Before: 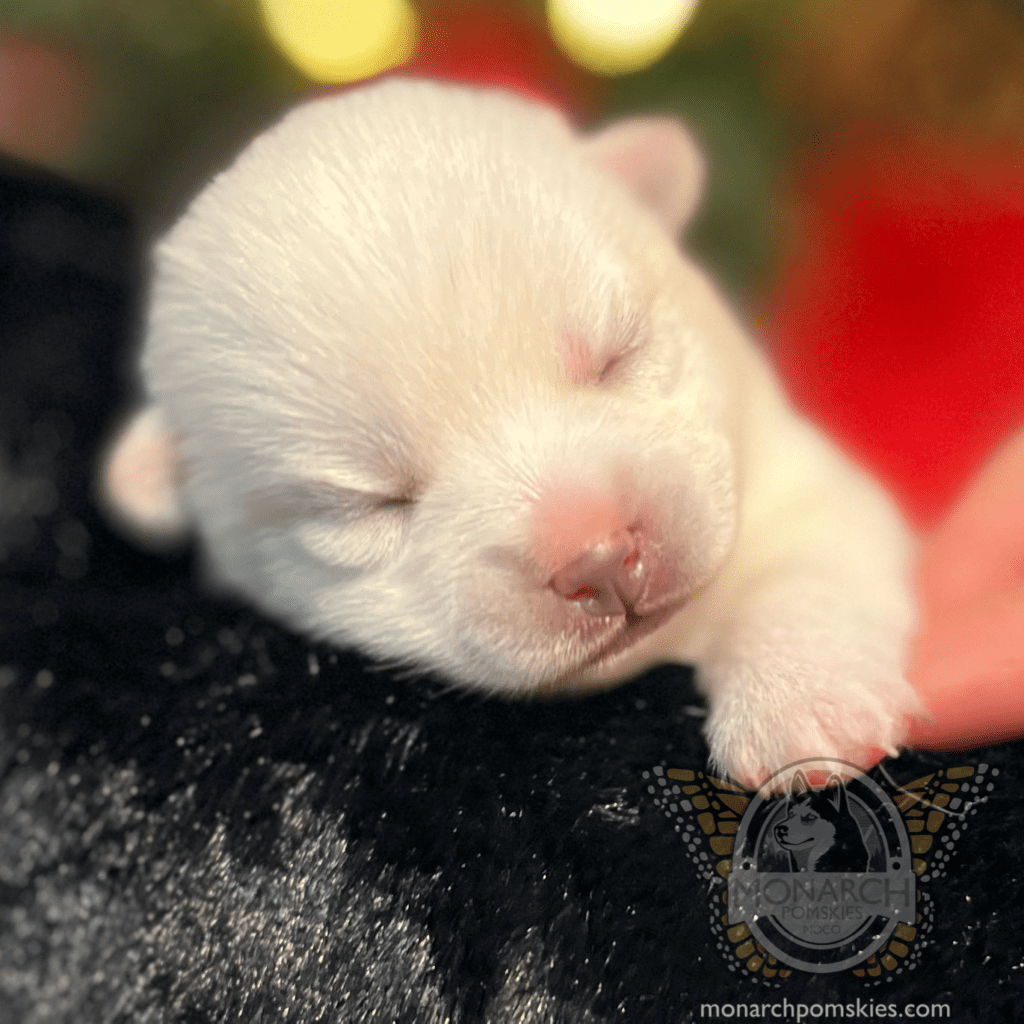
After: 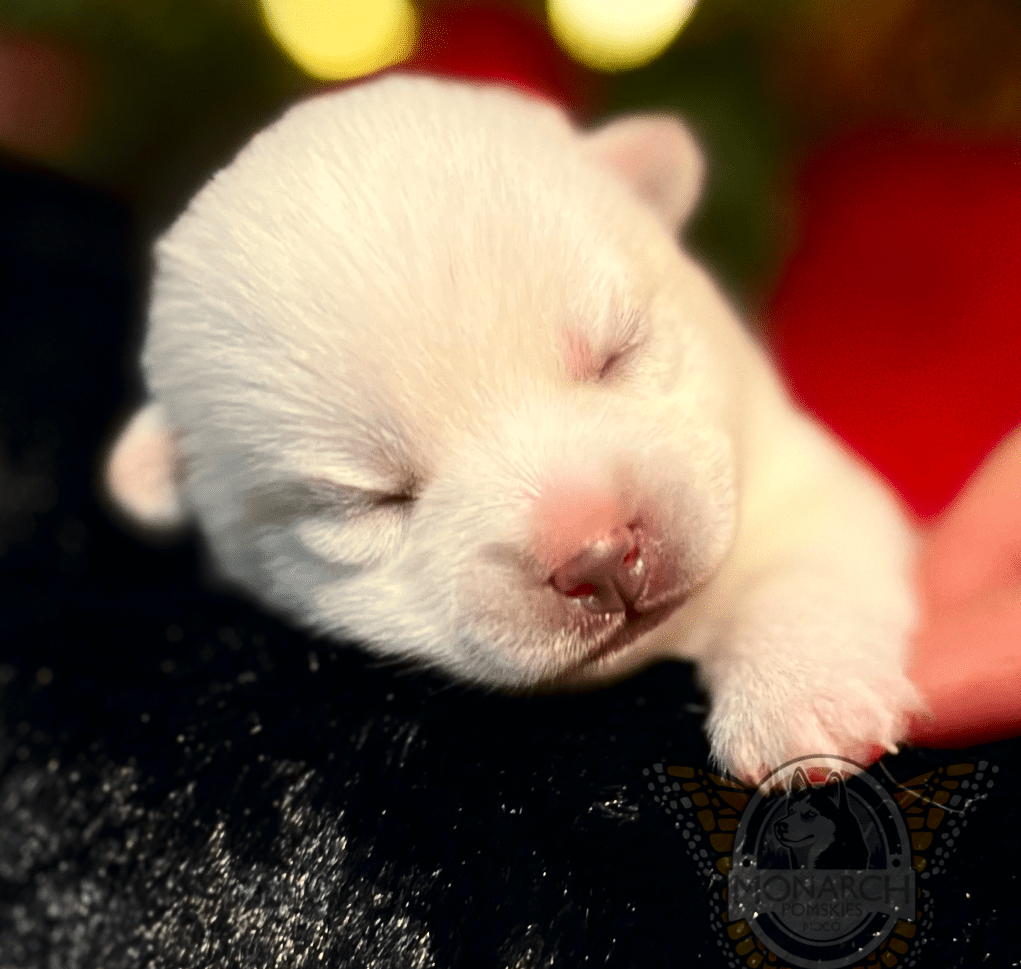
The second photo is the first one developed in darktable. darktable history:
contrast brightness saturation: contrast 0.239, brightness -0.232, saturation 0.135
crop: top 0.332%, right 0.262%, bottom 5.024%
